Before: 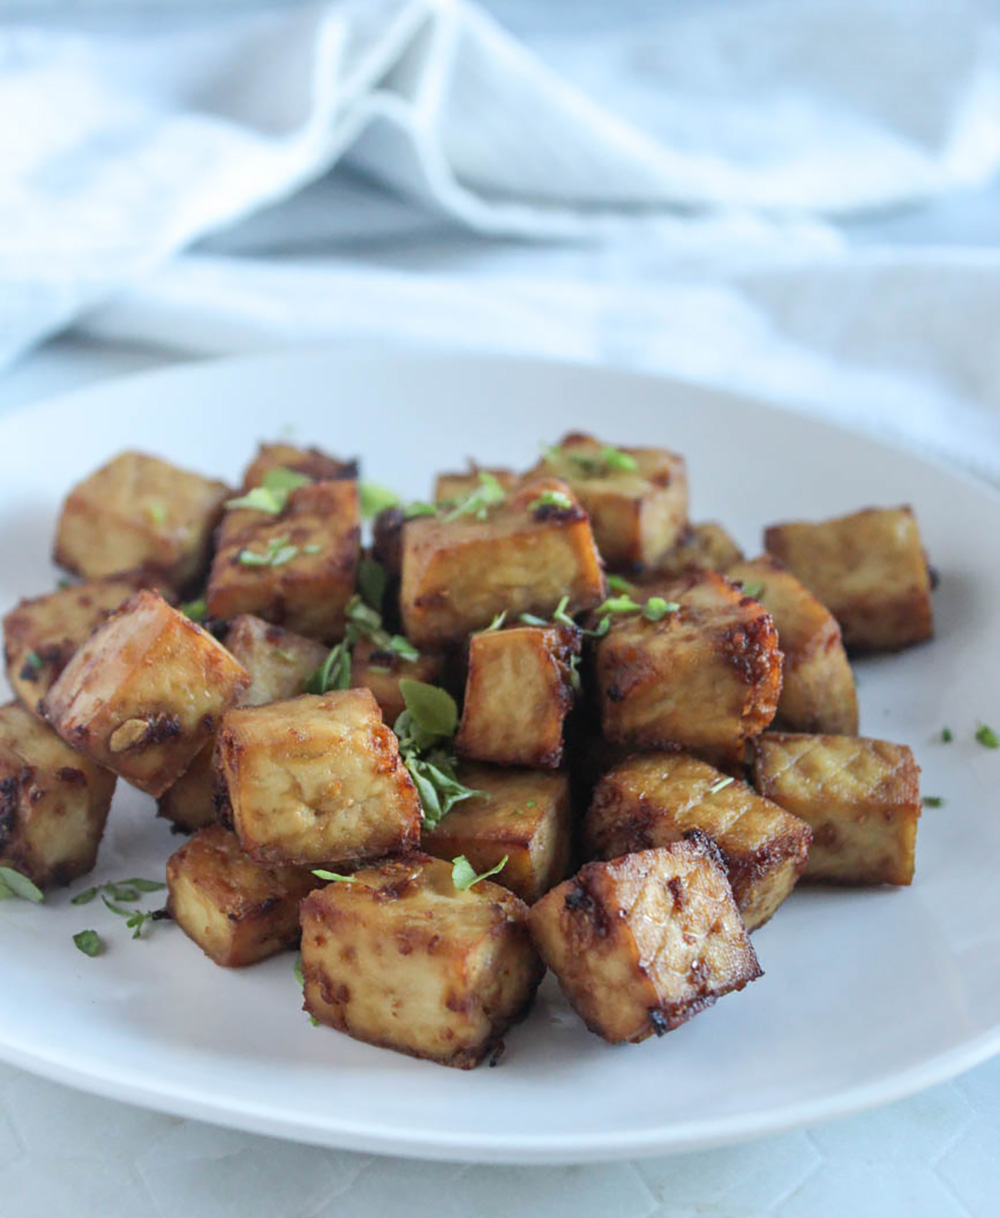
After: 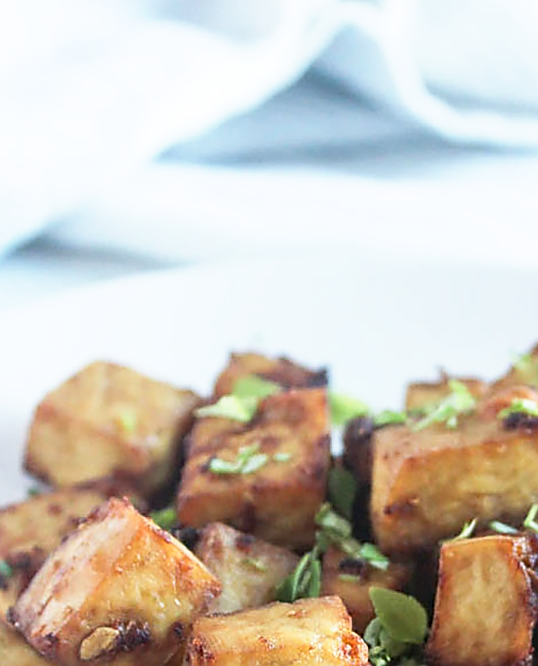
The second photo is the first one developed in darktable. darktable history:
crop and rotate: left 3.048%, top 7.579%, right 43.053%, bottom 37.719%
sharpen: radius 1.386, amount 1.253, threshold 0.633
base curve: curves: ch0 [(0, 0) (0.557, 0.834) (1, 1)], preserve colors none
